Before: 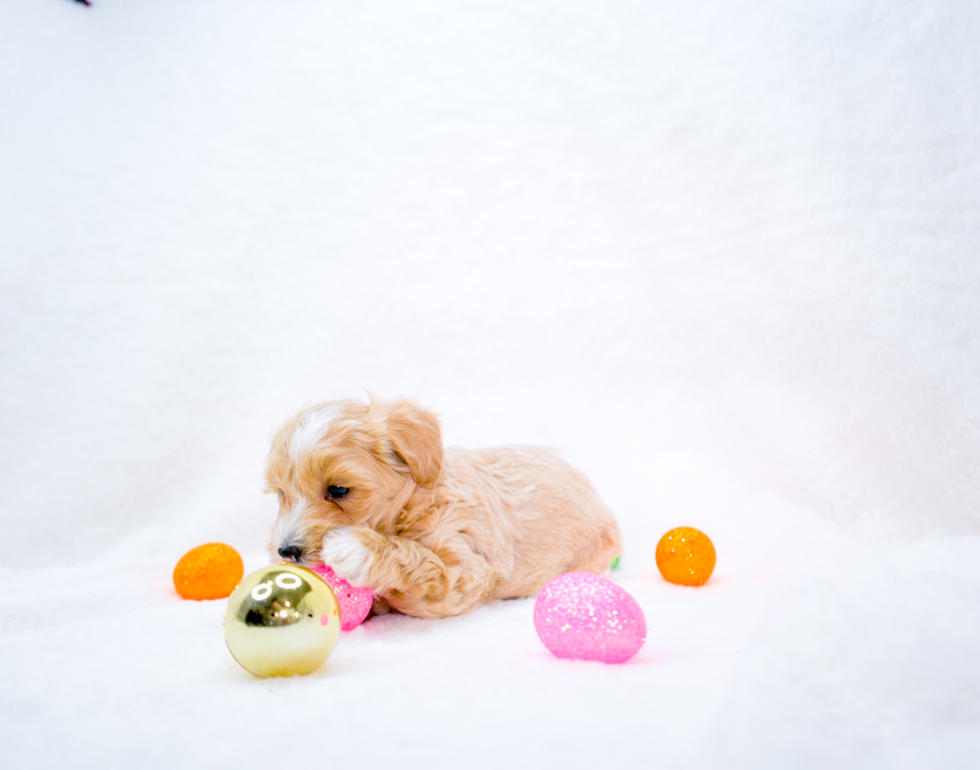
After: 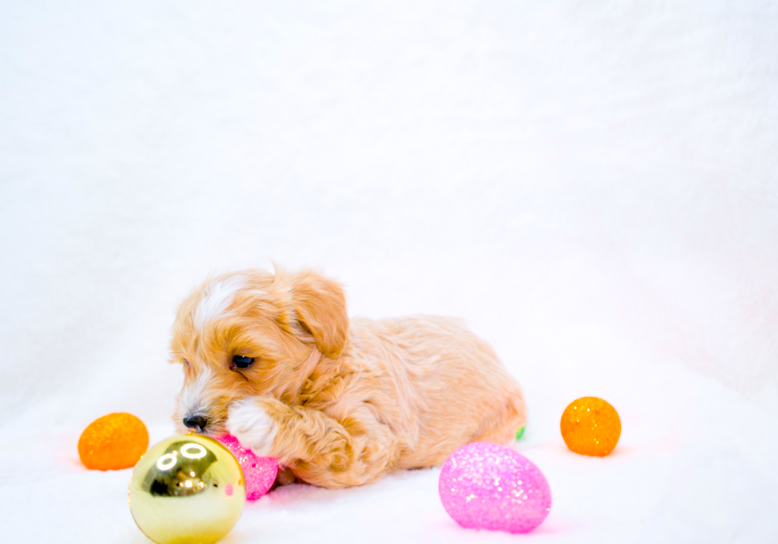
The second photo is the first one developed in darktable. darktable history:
crop: left 9.712%, top 16.928%, right 10.845%, bottom 12.332%
color balance rgb: linear chroma grading › global chroma 9.31%, global vibrance 41.49%
